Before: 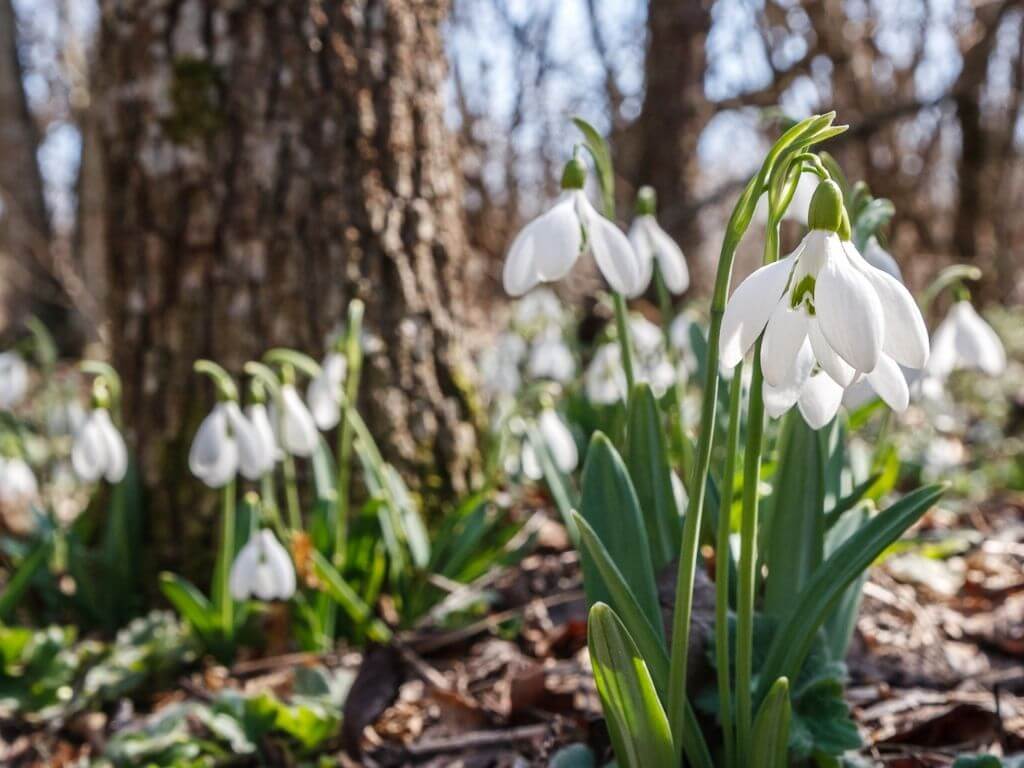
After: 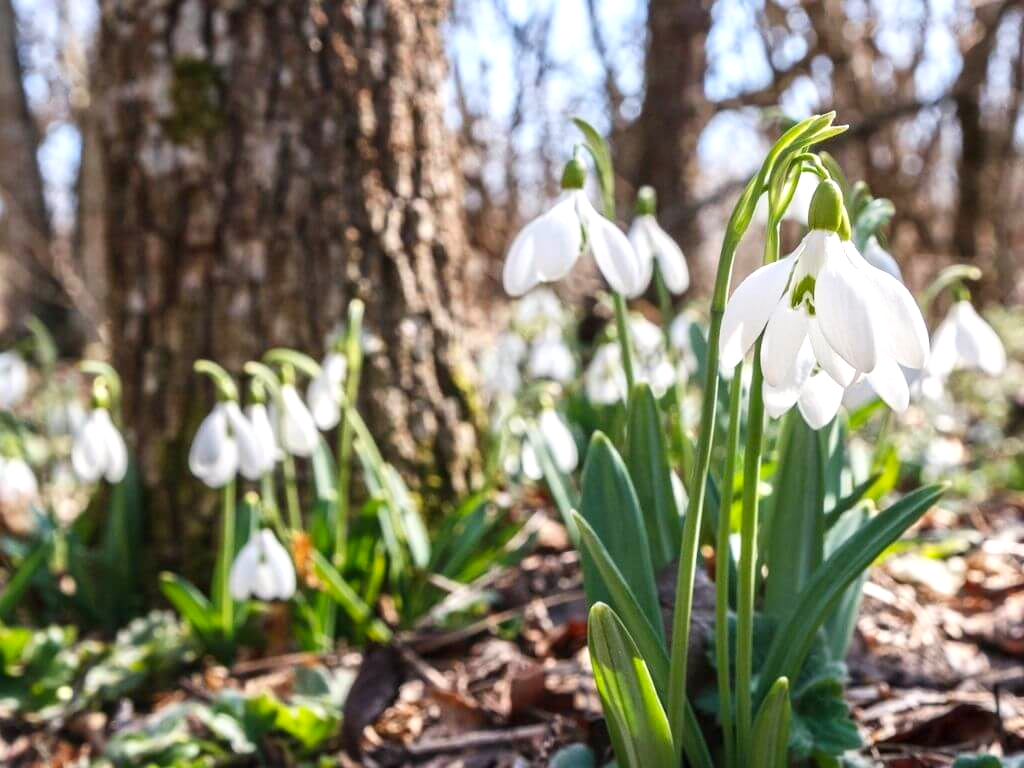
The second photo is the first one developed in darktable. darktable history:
color correction: highlights a* 0.038, highlights b* -0.839
exposure: exposure 0.452 EV, compensate highlight preservation false
contrast brightness saturation: contrast 0.095, brightness 0.037, saturation 0.091
